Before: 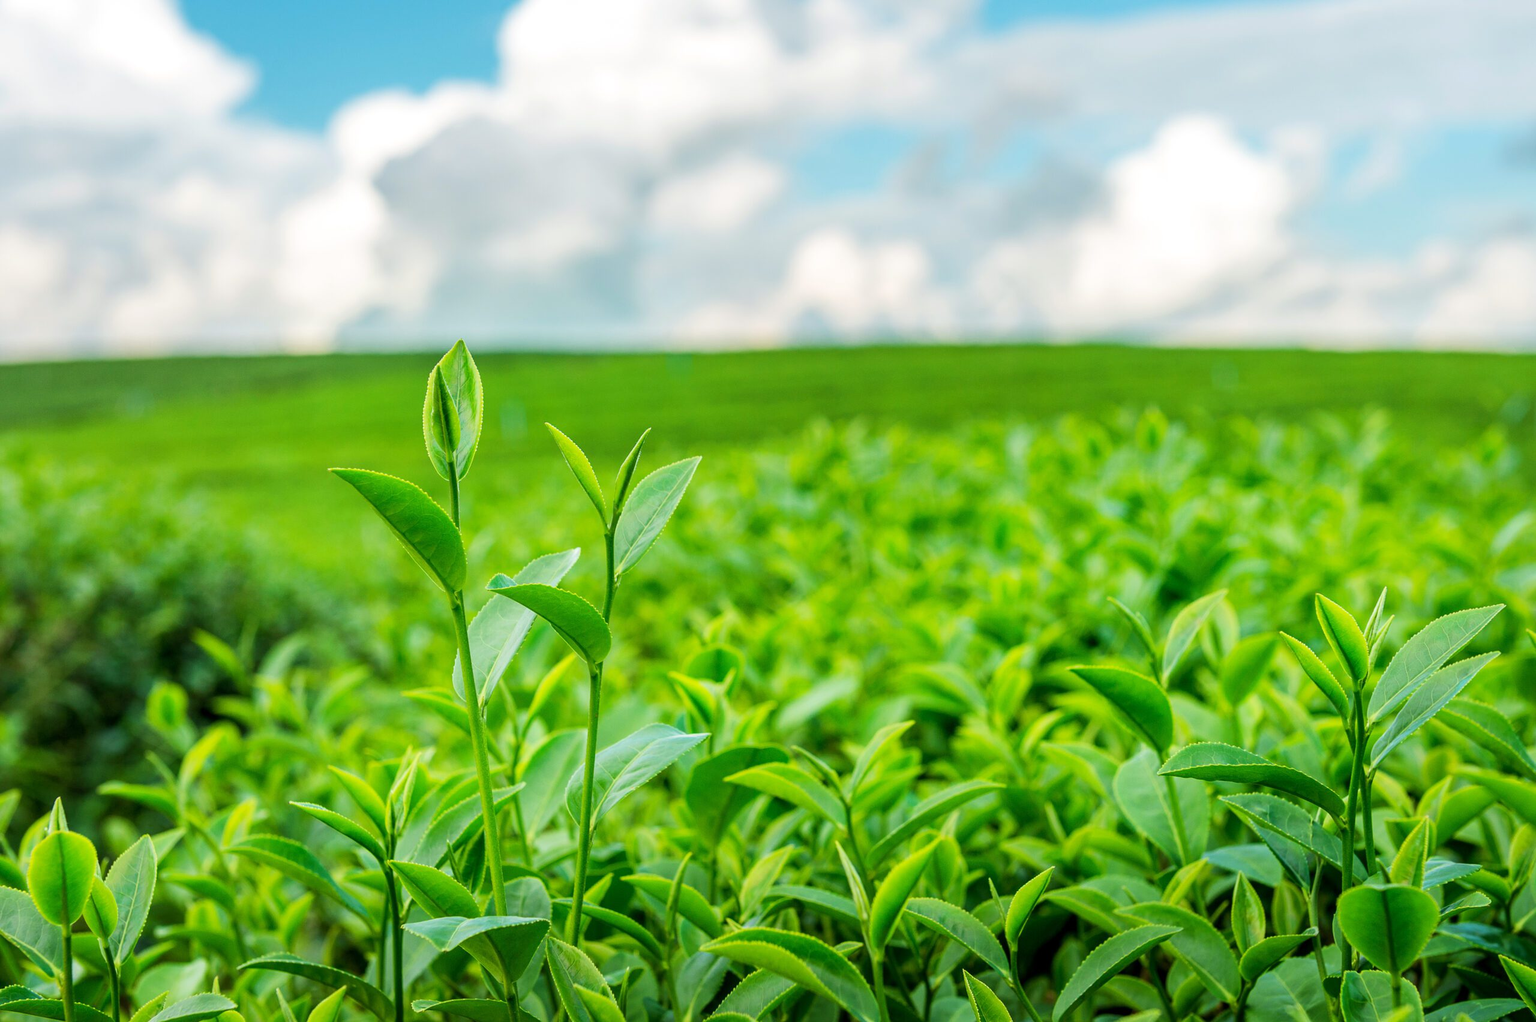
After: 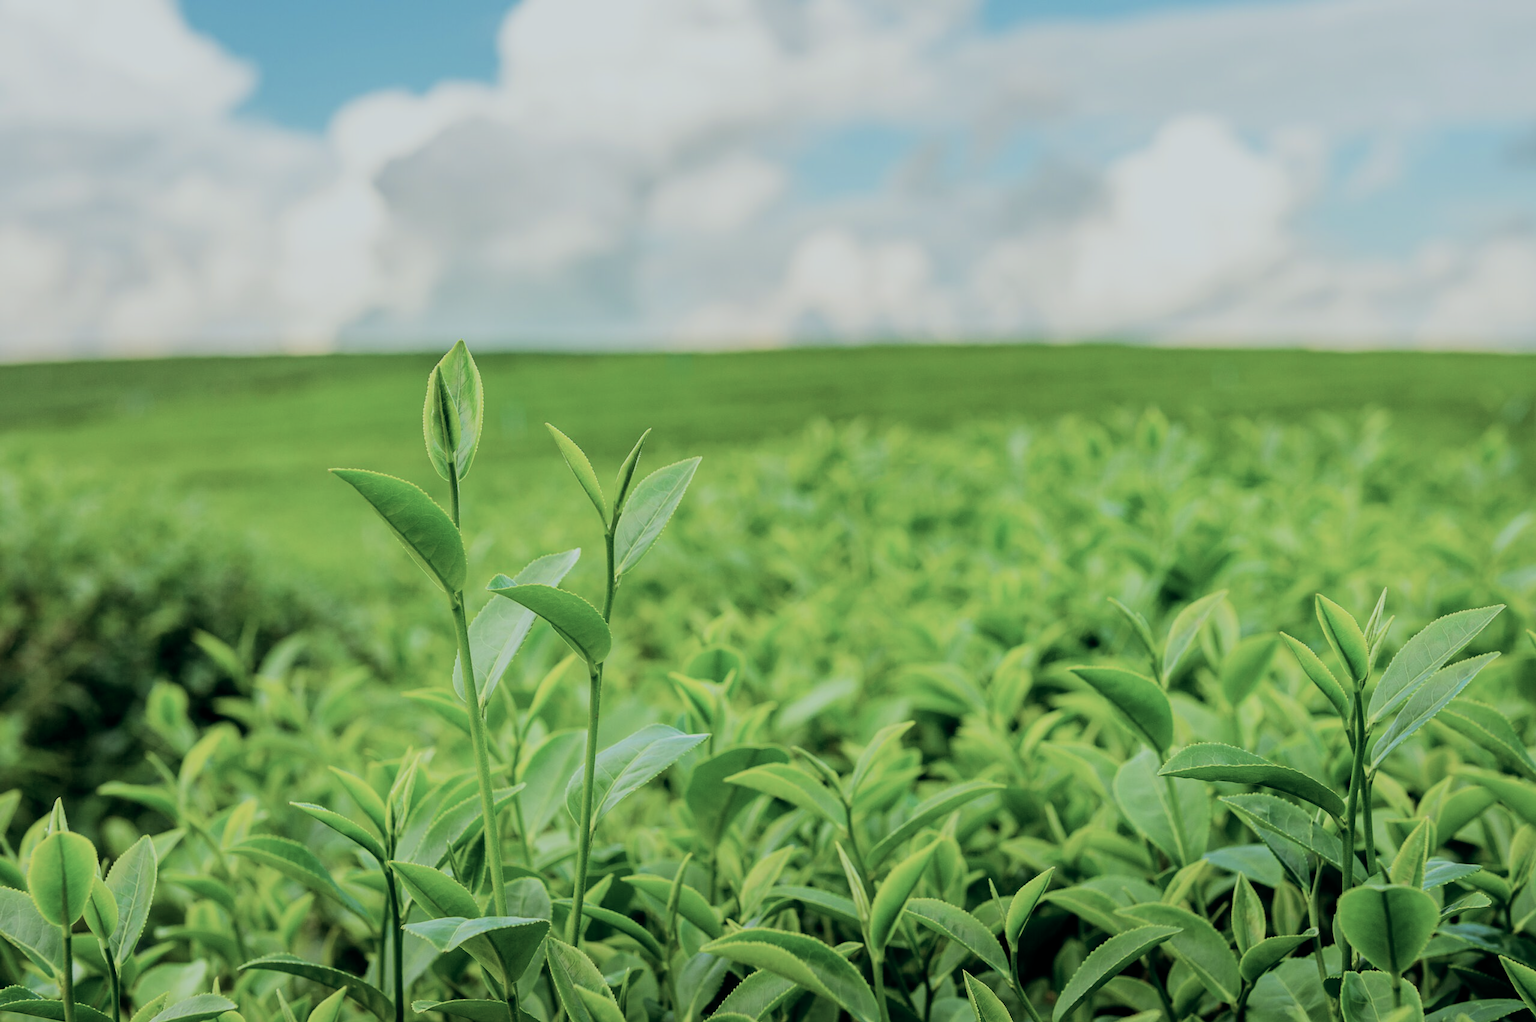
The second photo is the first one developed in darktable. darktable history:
filmic rgb: black relative exposure -7.65 EV, white relative exposure 4.56 EV, hardness 3.61, color science v6 (2022)
color balance: lift [1, 0.994, 1.002, 1.006], gamma [0.957, 1.081, 1.016, 0.919], gain [0.97, 0.972, 1.01, 1.028], input saturation 91.06%, output saturation 79.8%
